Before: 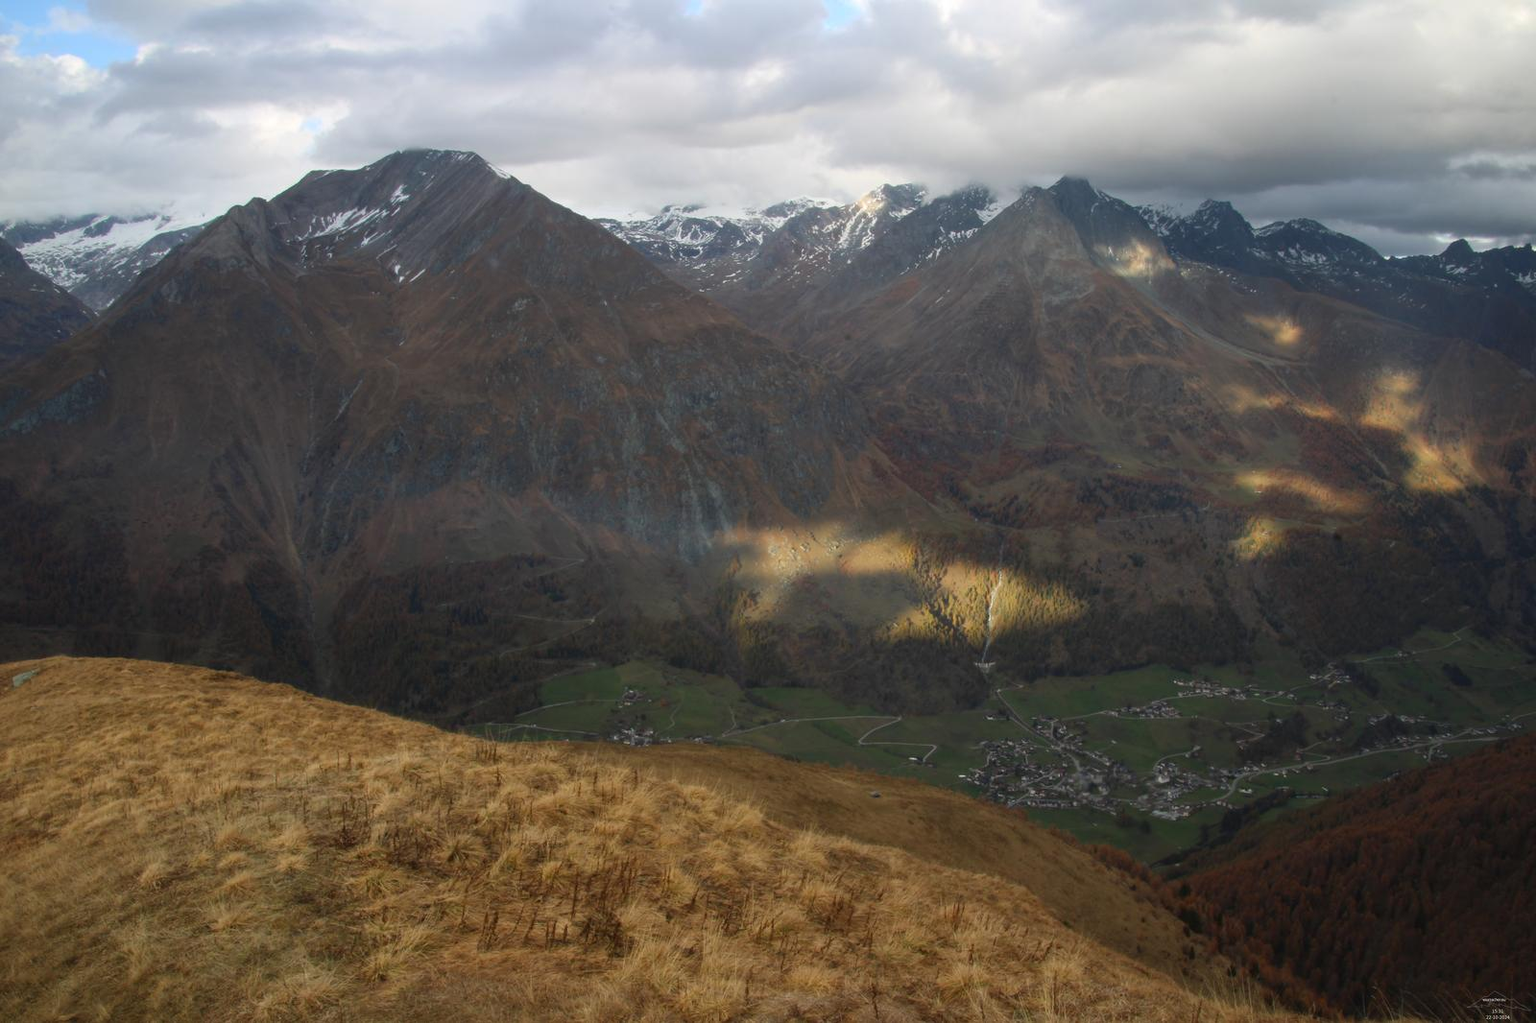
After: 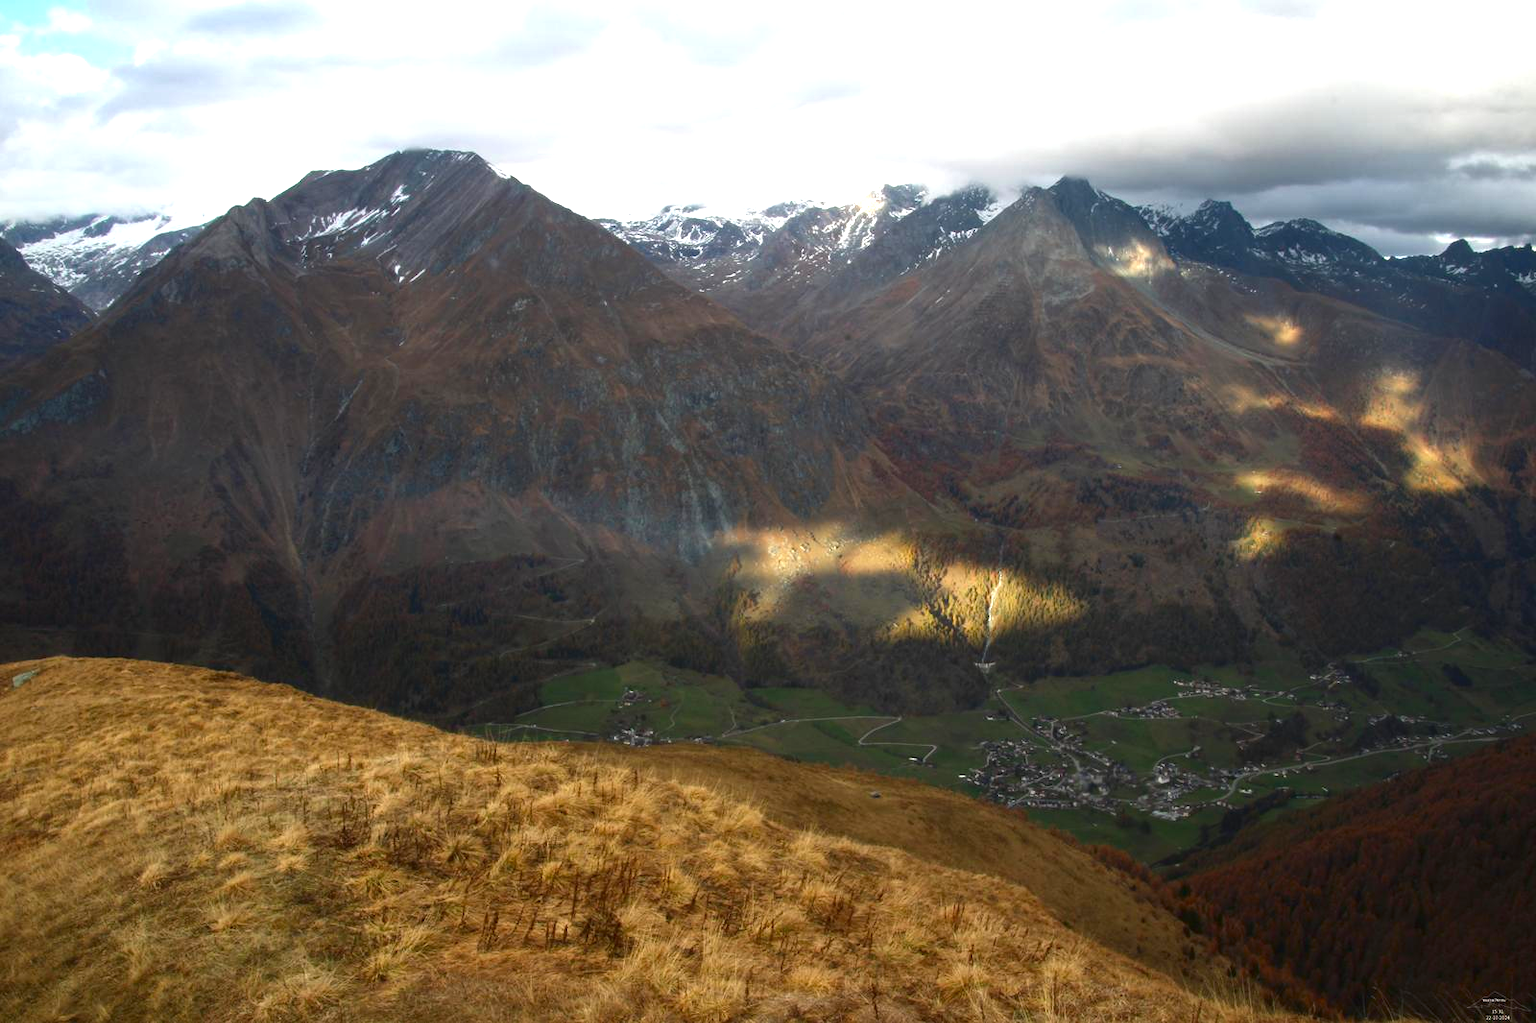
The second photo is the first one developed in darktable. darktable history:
exposure: exposure 0.921 EV, compensate highlight preservation false
contrast brightness saturation: contrast 0.07, brightness -0.14, saturation 0.11
